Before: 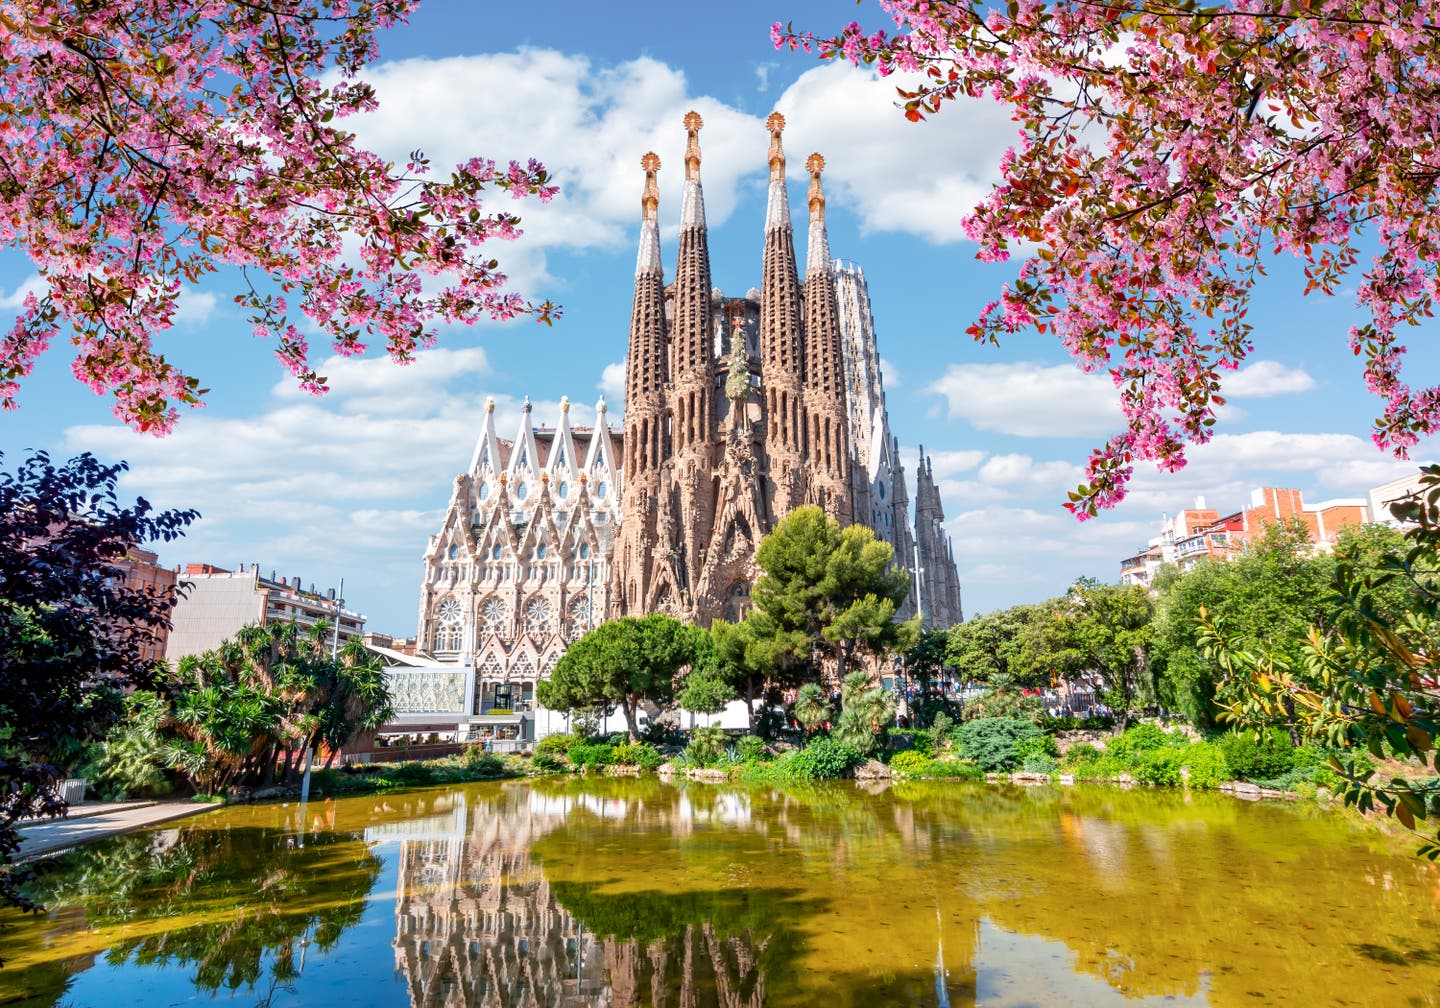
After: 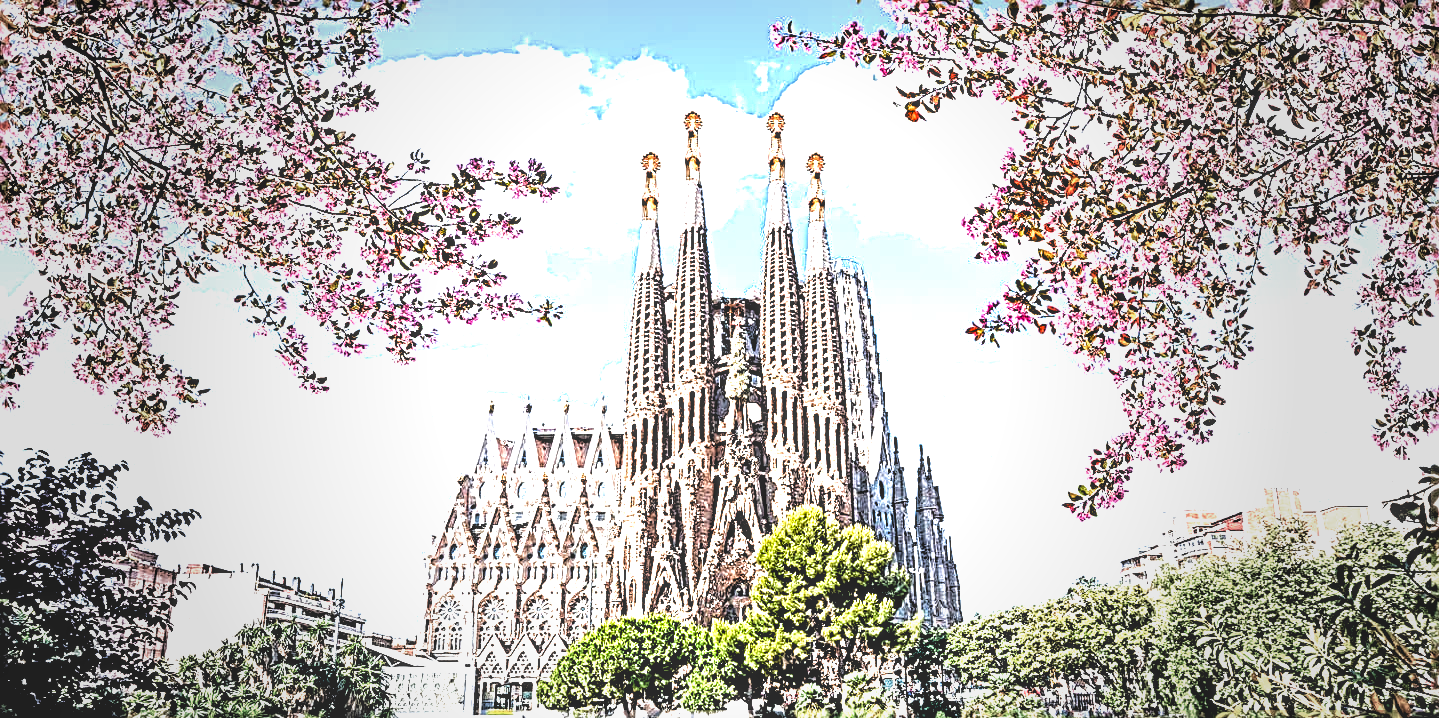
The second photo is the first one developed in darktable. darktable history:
exposure: black level correction 0.011, exposure 1.08 EV, compensate highlight preservation false
crop: right 0.001%, bottom 28.762%
local contrast: on, module defaults
sharpen: radius 3.192, amount 1.725
levels: levels [0.182, 0.542, 0.902]
velvia: on, module defaults
vignetting: fall-off start 40.12%, fall-off radius 40.12%, brightness -0.283
